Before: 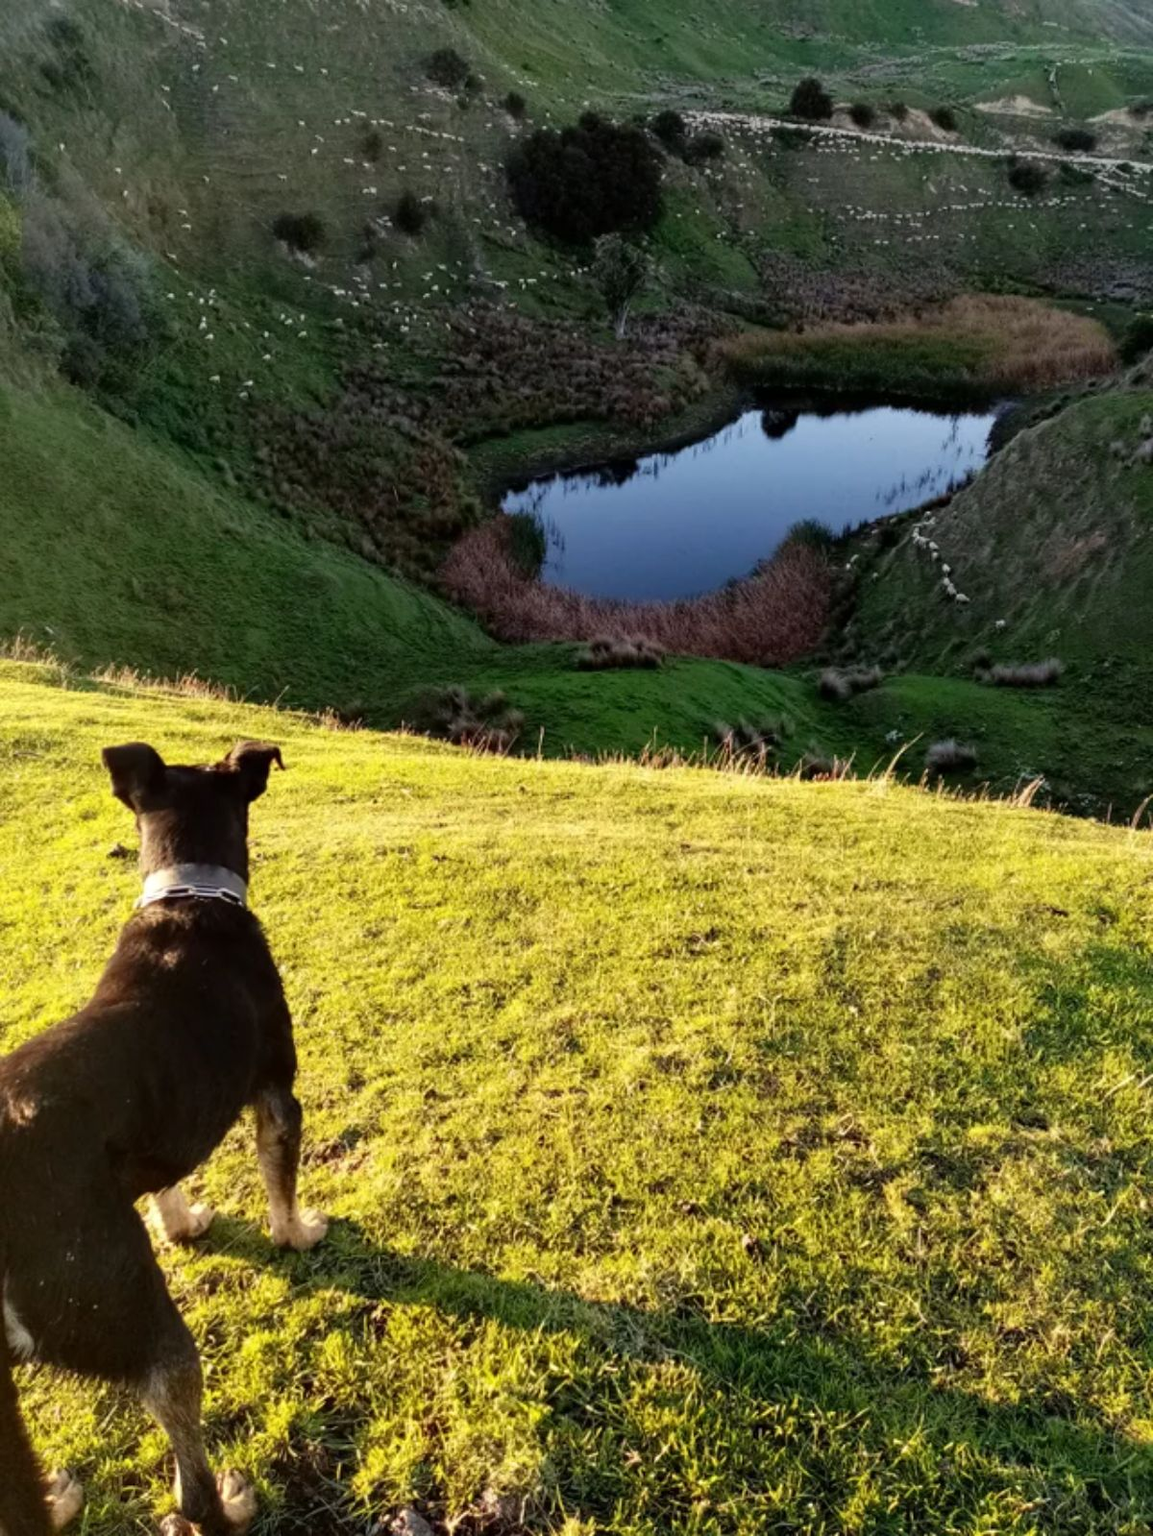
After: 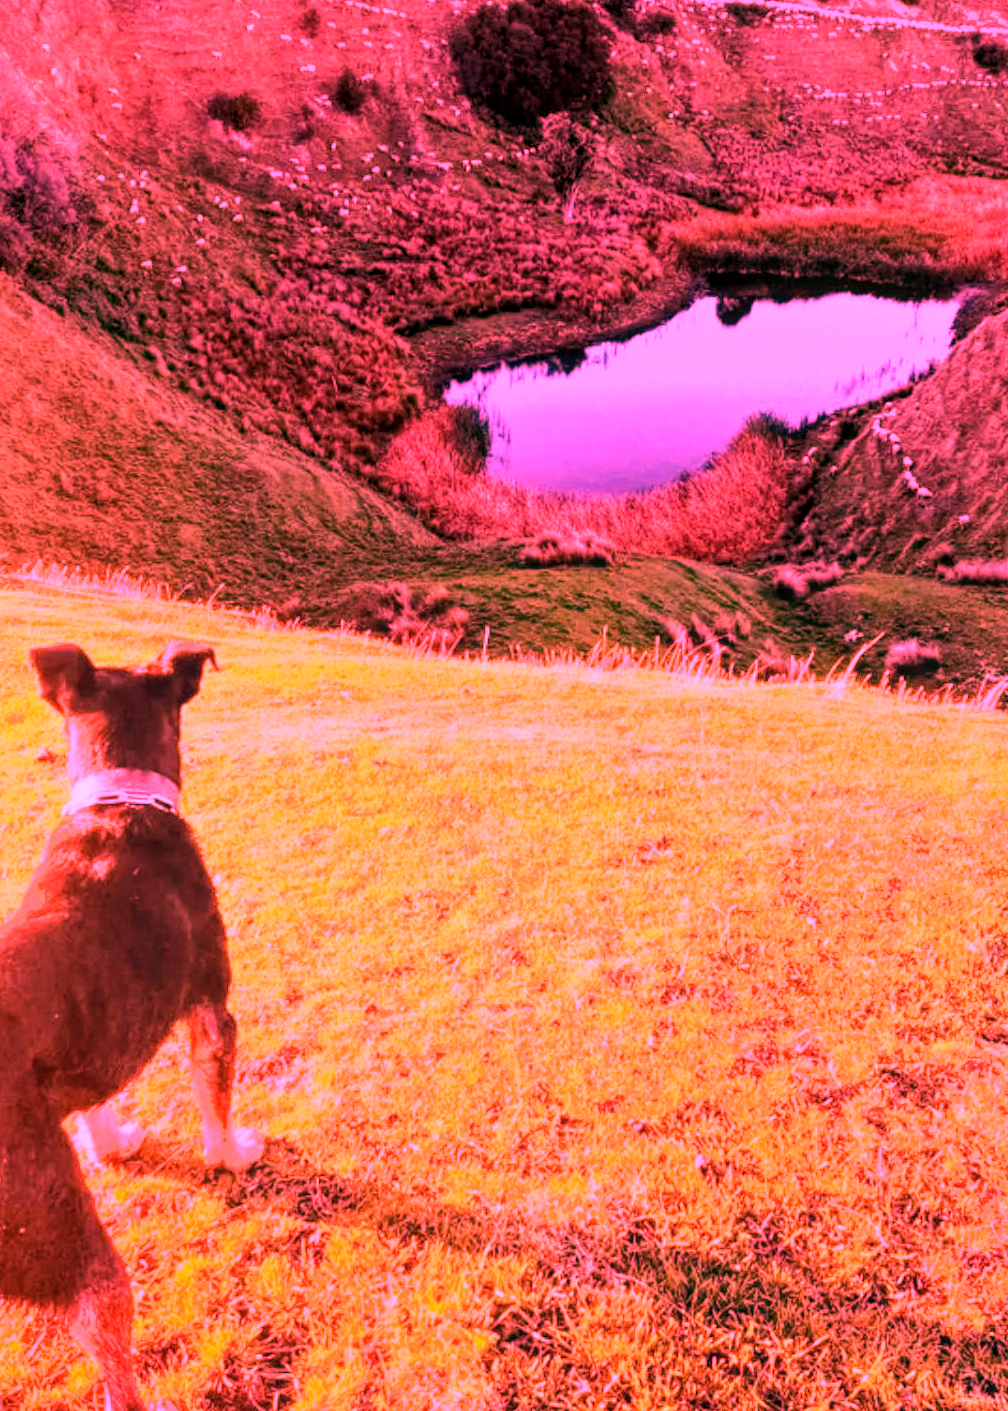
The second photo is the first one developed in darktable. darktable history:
crop: left 6.446%, top 8.188%, right 9.538%, bottom 3.548%
white balance: red 4.26, blue 1.802
local contrast: highlights 99%, shadows 86%, detail 160%, midtone range 0.2
